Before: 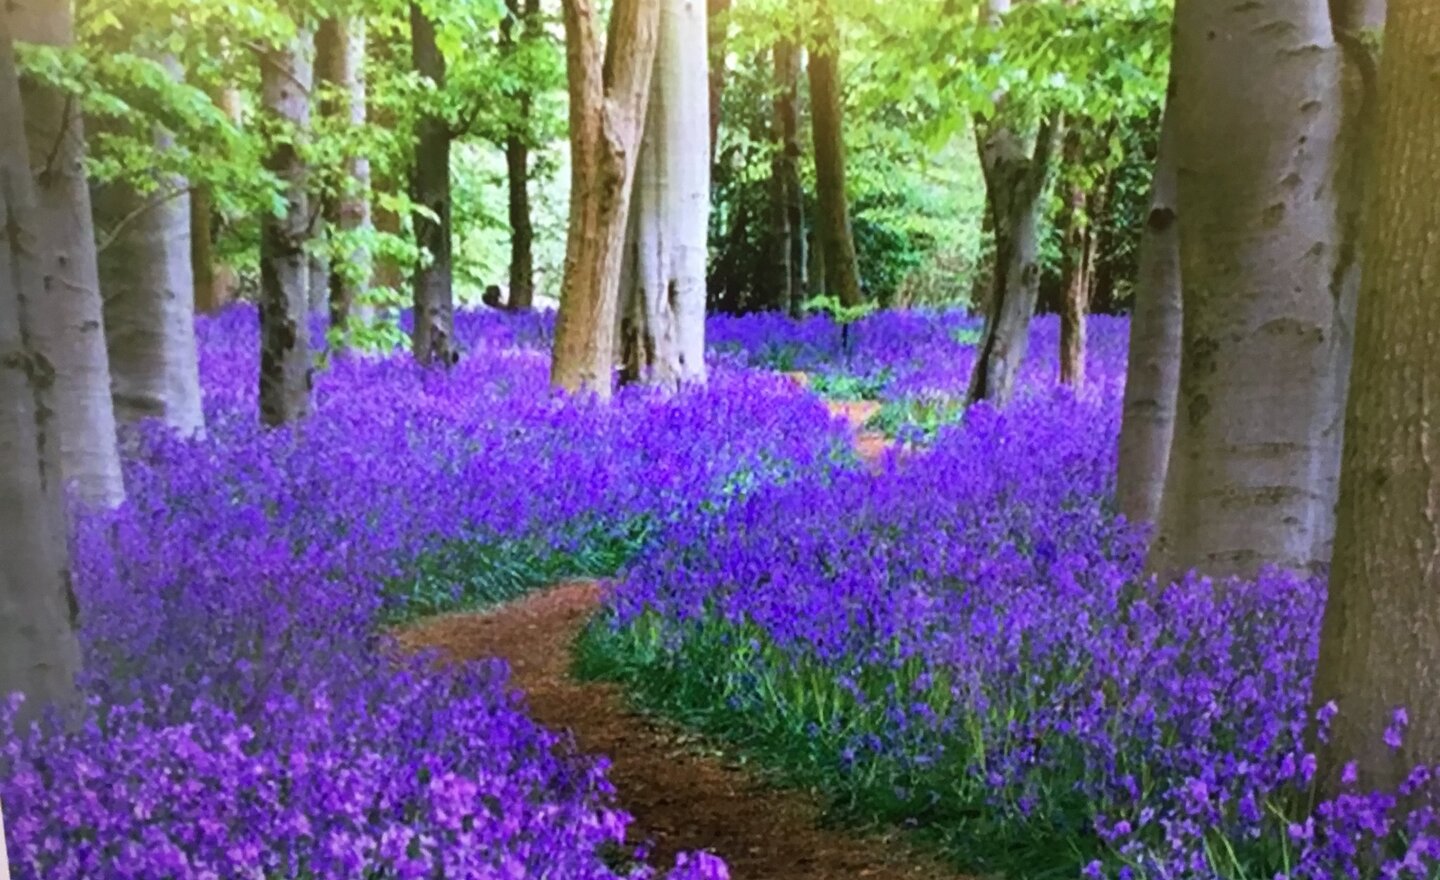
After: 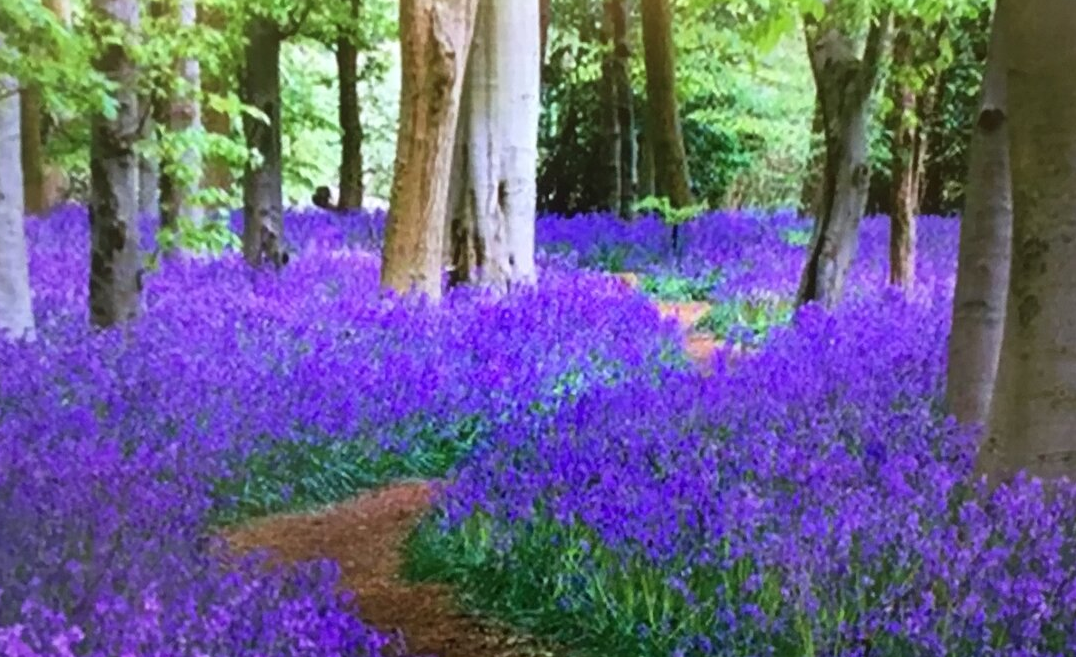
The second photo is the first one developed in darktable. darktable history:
tone equalizer: on, module defaults
crop and rotate: left 11.831%, top 11.346%, right 13.429%, bottom 13.899%
